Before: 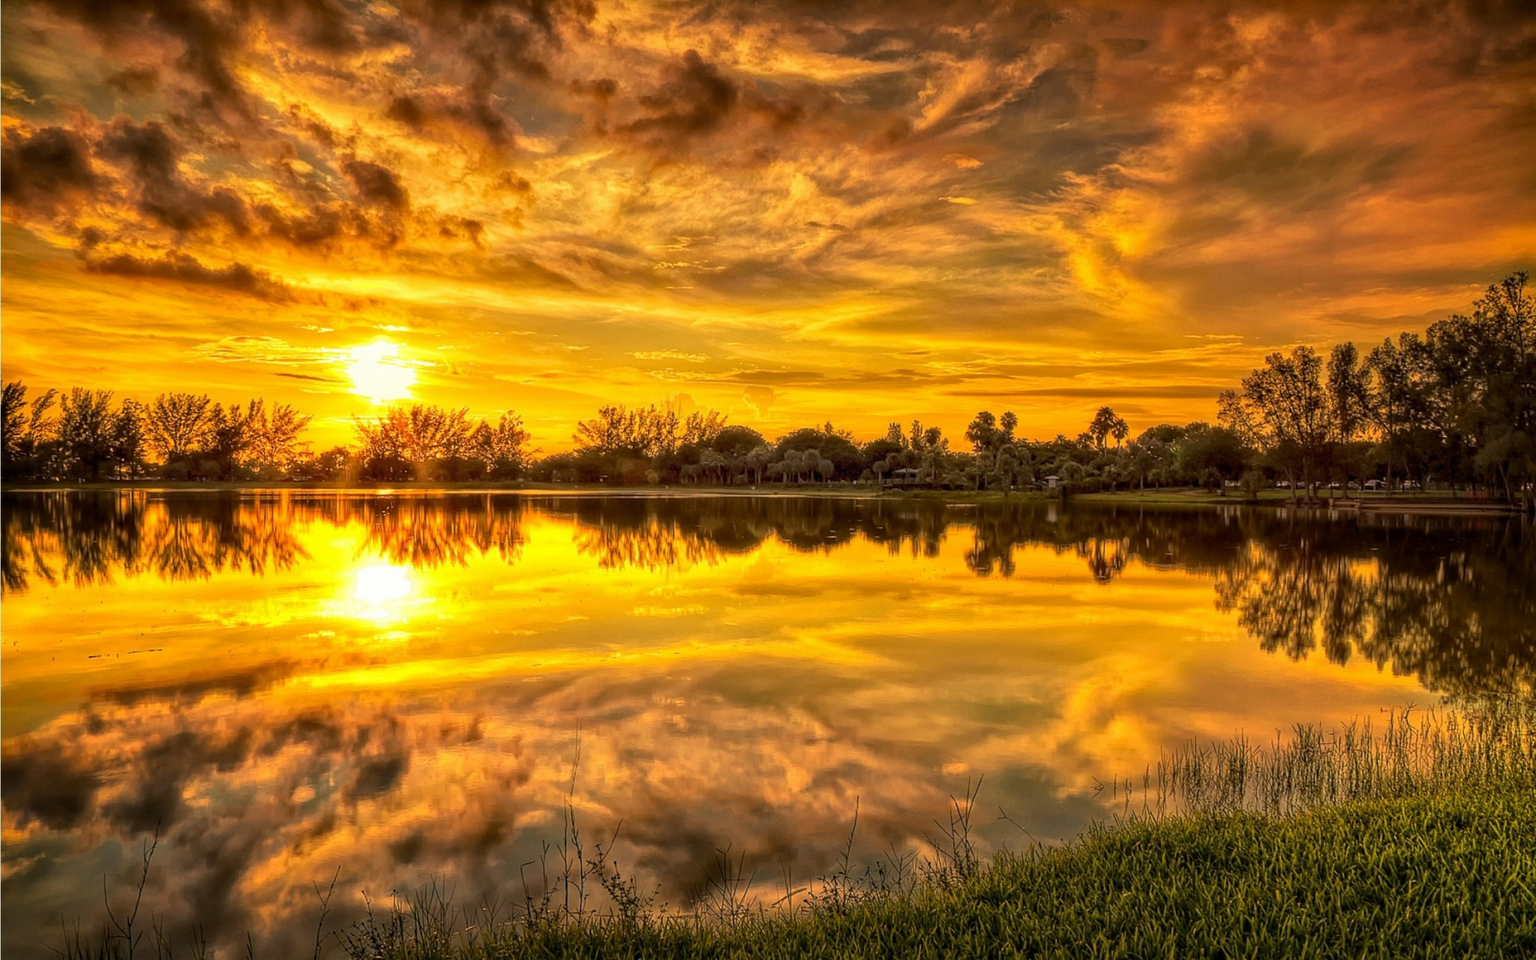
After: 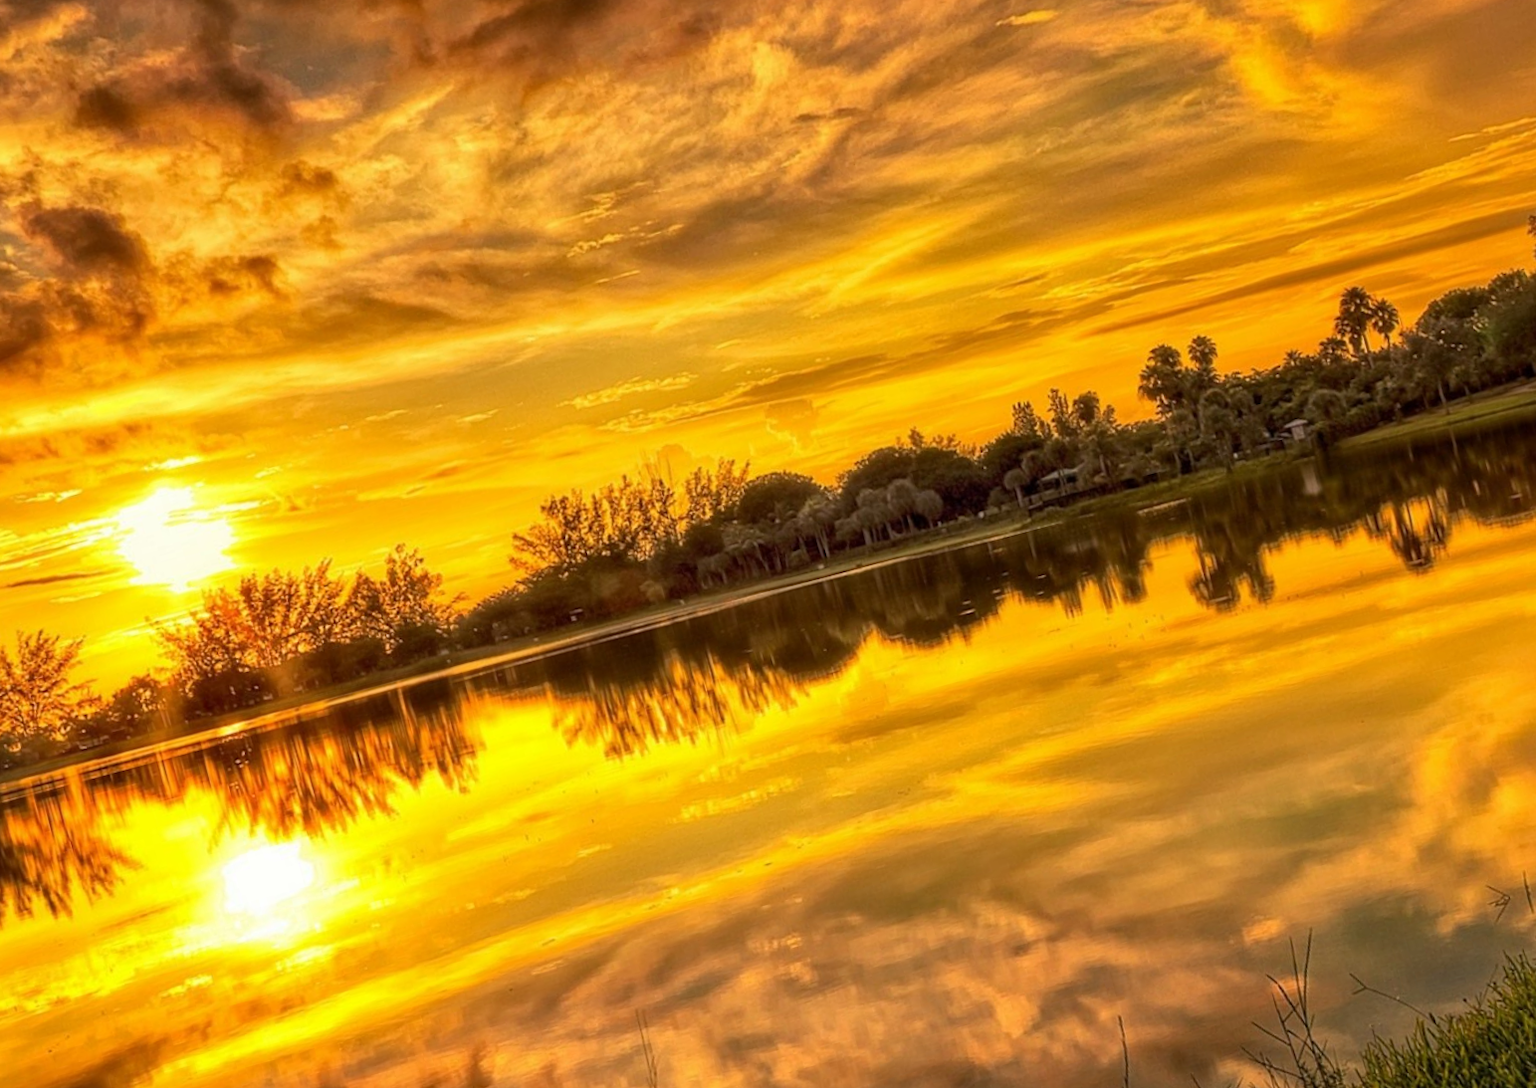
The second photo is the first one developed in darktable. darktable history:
rotate and perspective: rotation -14.8°, crop left 0.1, crop right 0.903, crop top 0.25, crop bottom 0.748
crop and rotate: left 13.409%, right 19.924%
